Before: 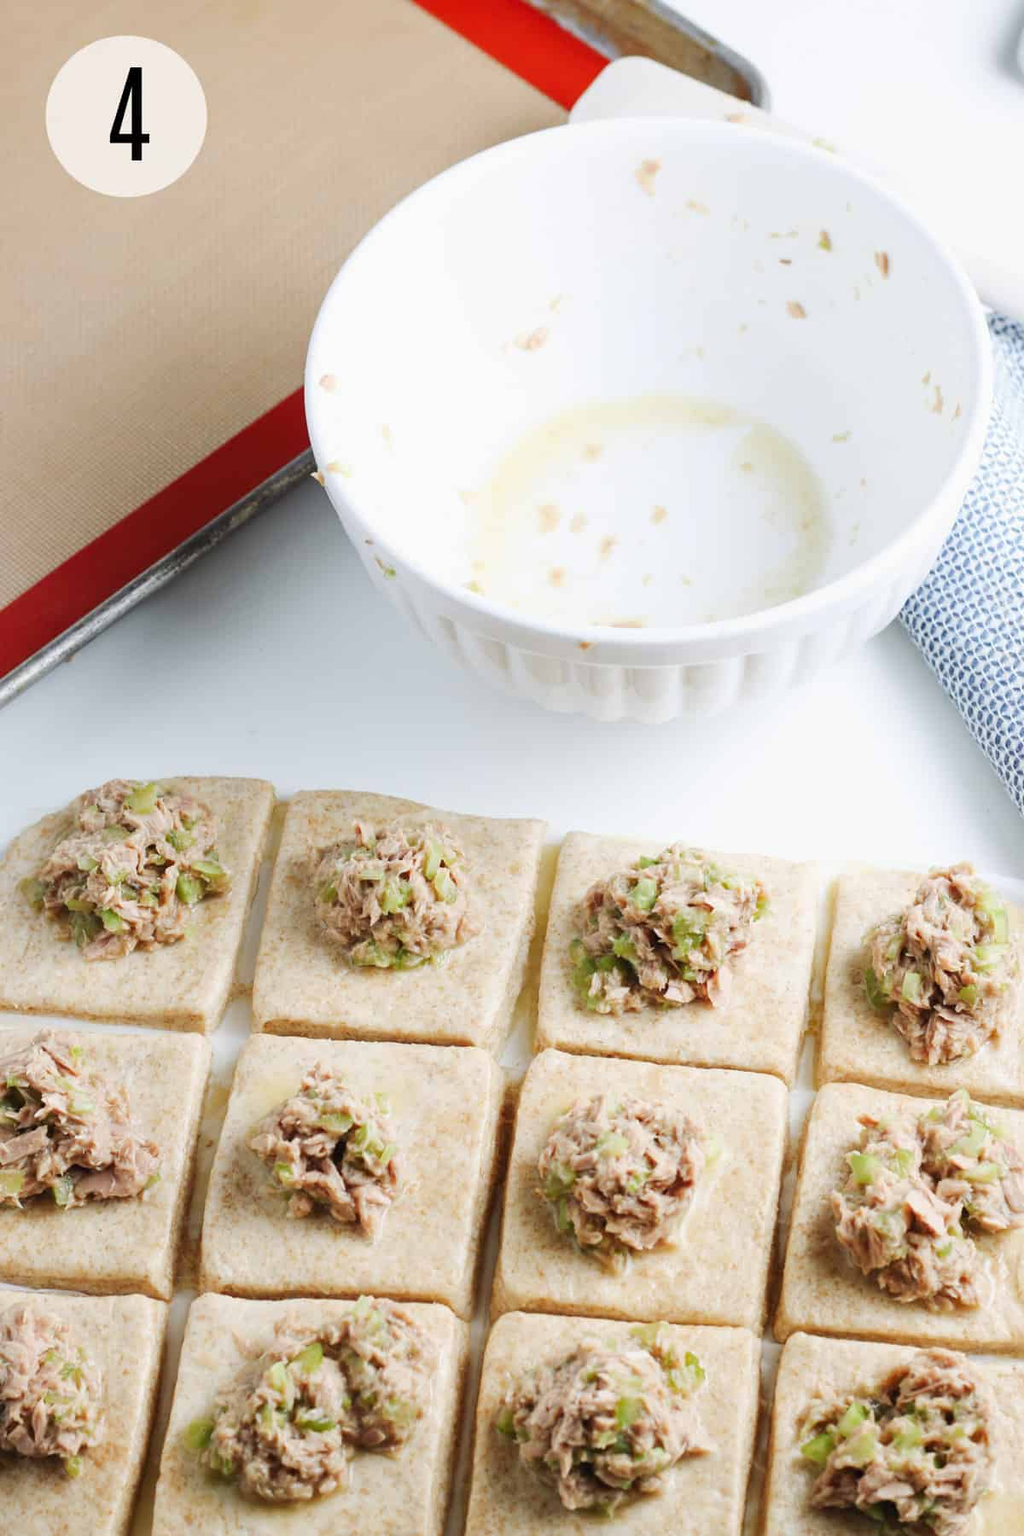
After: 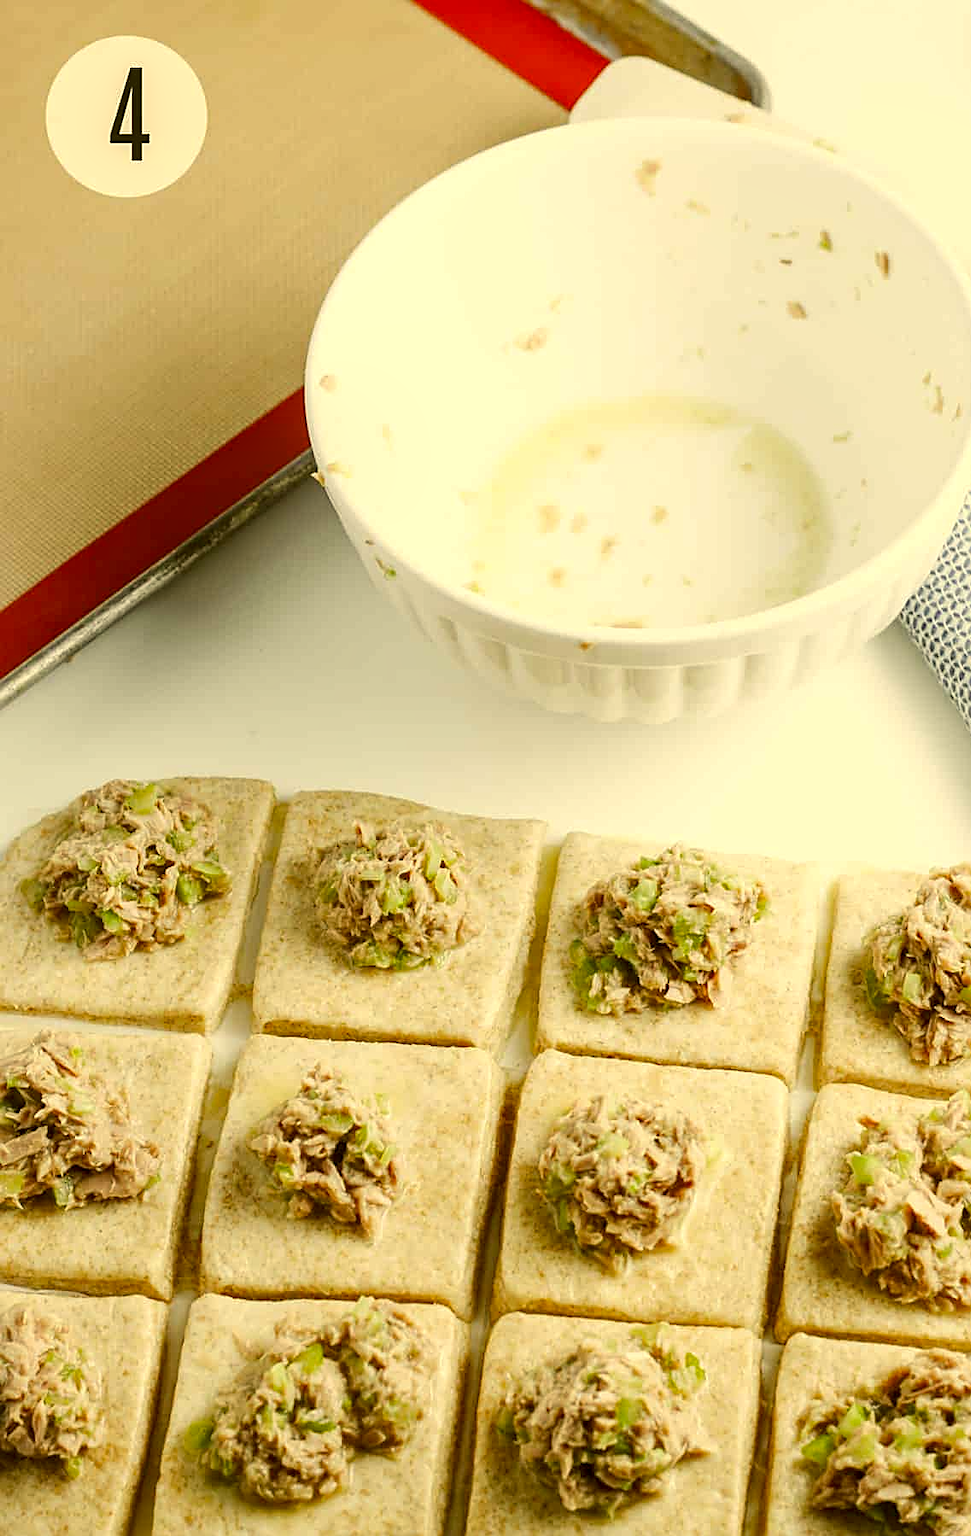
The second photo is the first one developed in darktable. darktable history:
crop and rotate: left 0%, right 5.111%
color correction: highlights a* 0.104, highlights b* 29.12, shadows a* -0.248, shadows b* 21.4
local contrast: on, module defaults
sharpen: on, module defaults
